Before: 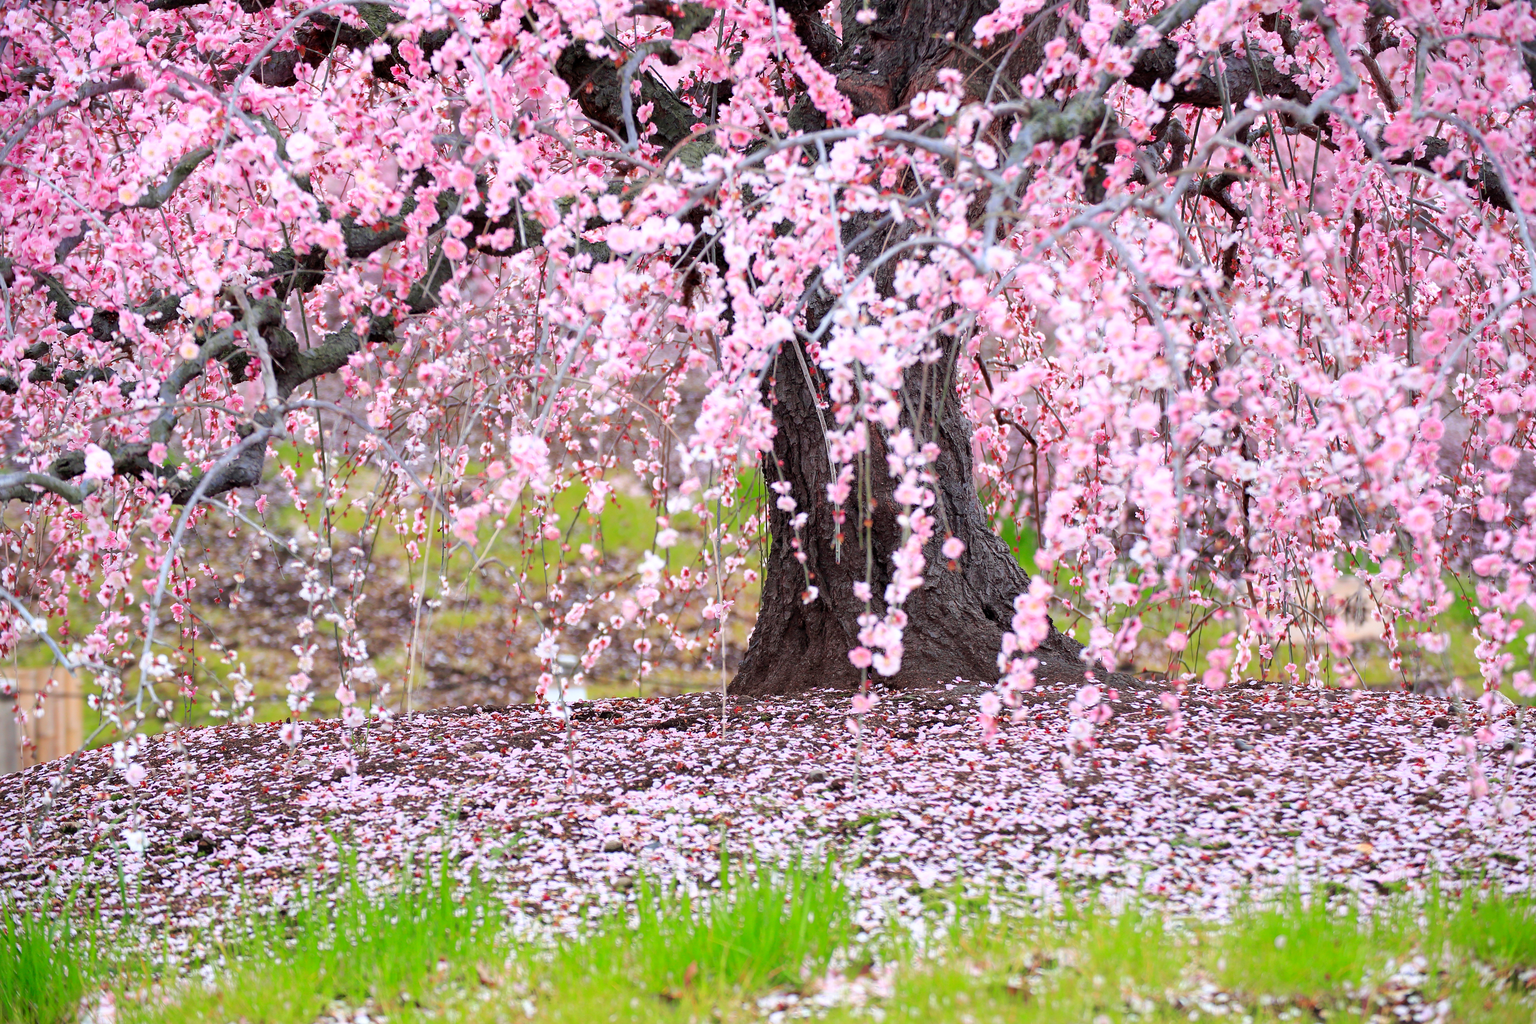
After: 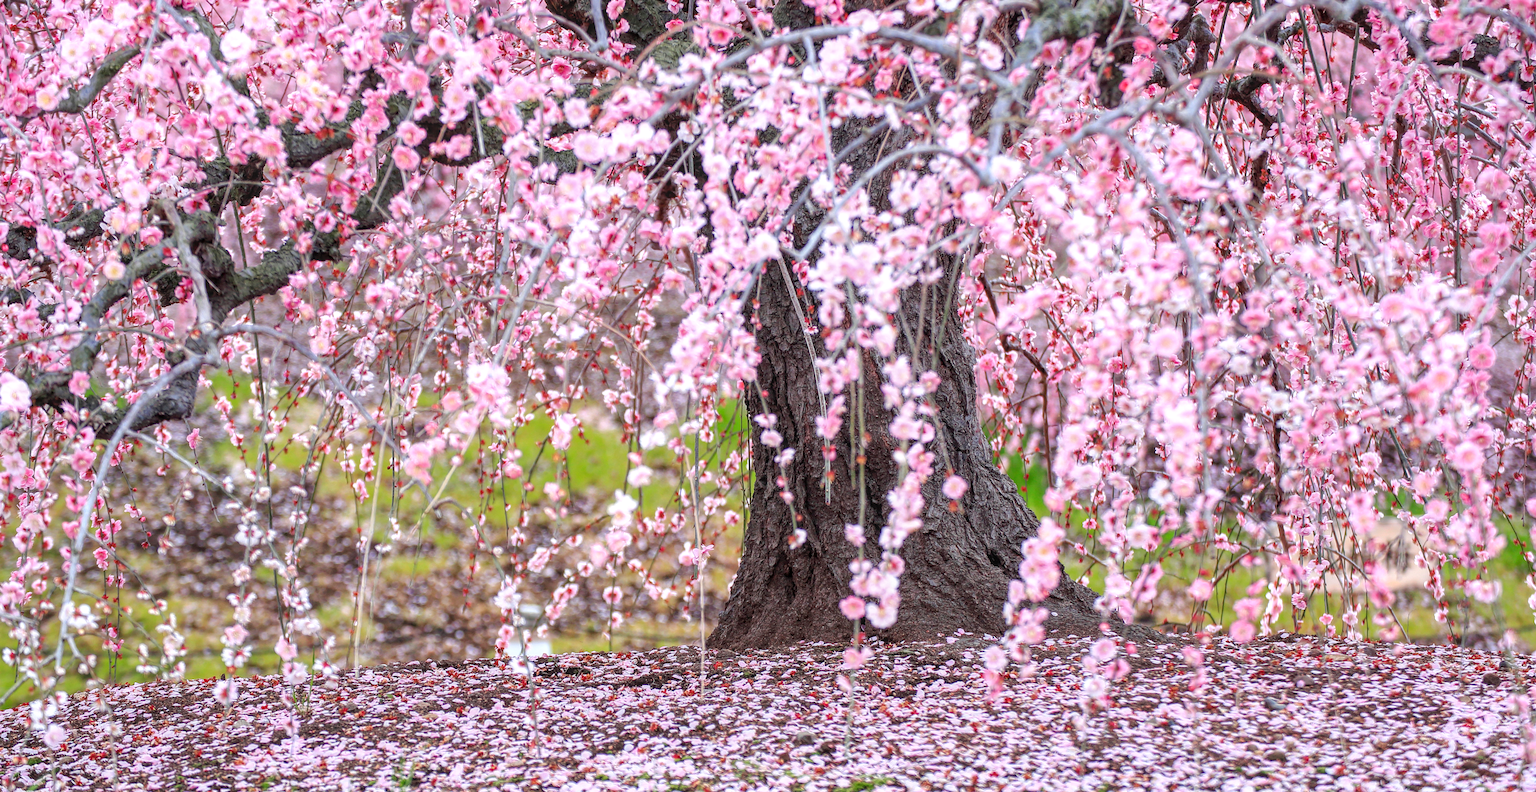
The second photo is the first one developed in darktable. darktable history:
local contrast: highlights 74%, shadows 55%, detail 176%, midtone range 0.207
crop: left 5.596%, top 10.314%, right 3.534%, bottom 19.395%
